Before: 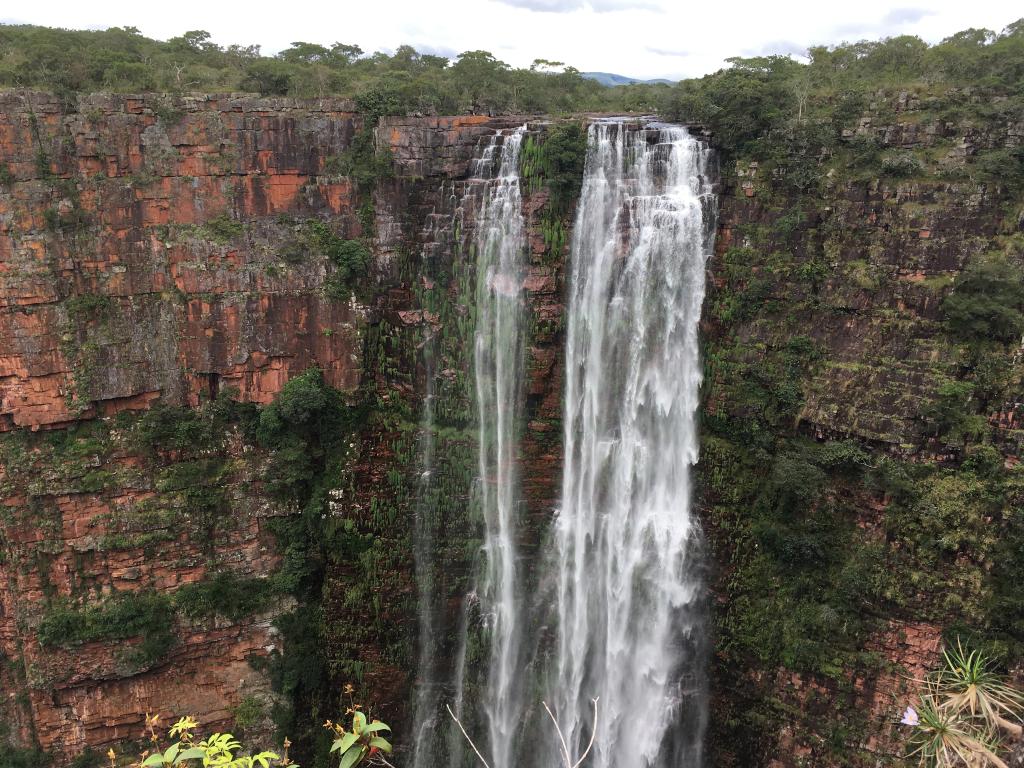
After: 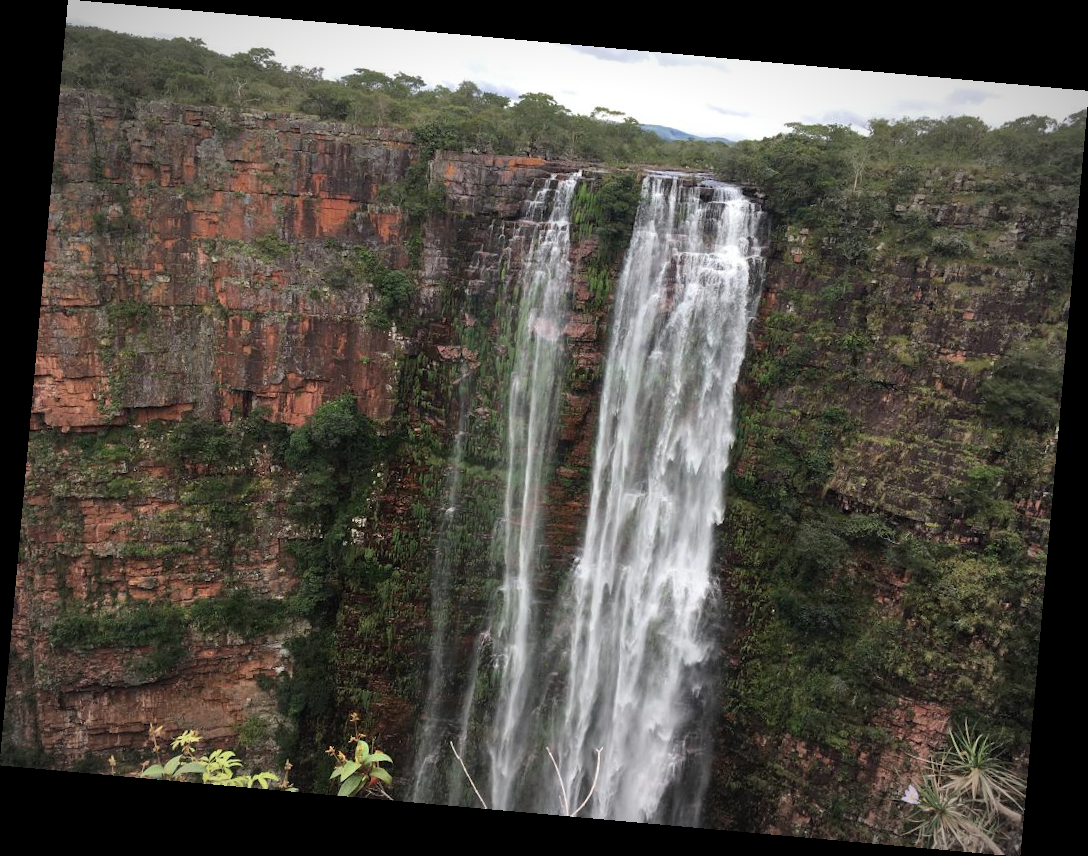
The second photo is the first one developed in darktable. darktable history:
vignetting: automatic ratio true
rotate and perspective: rotation 5.12°, automatic cropping off
